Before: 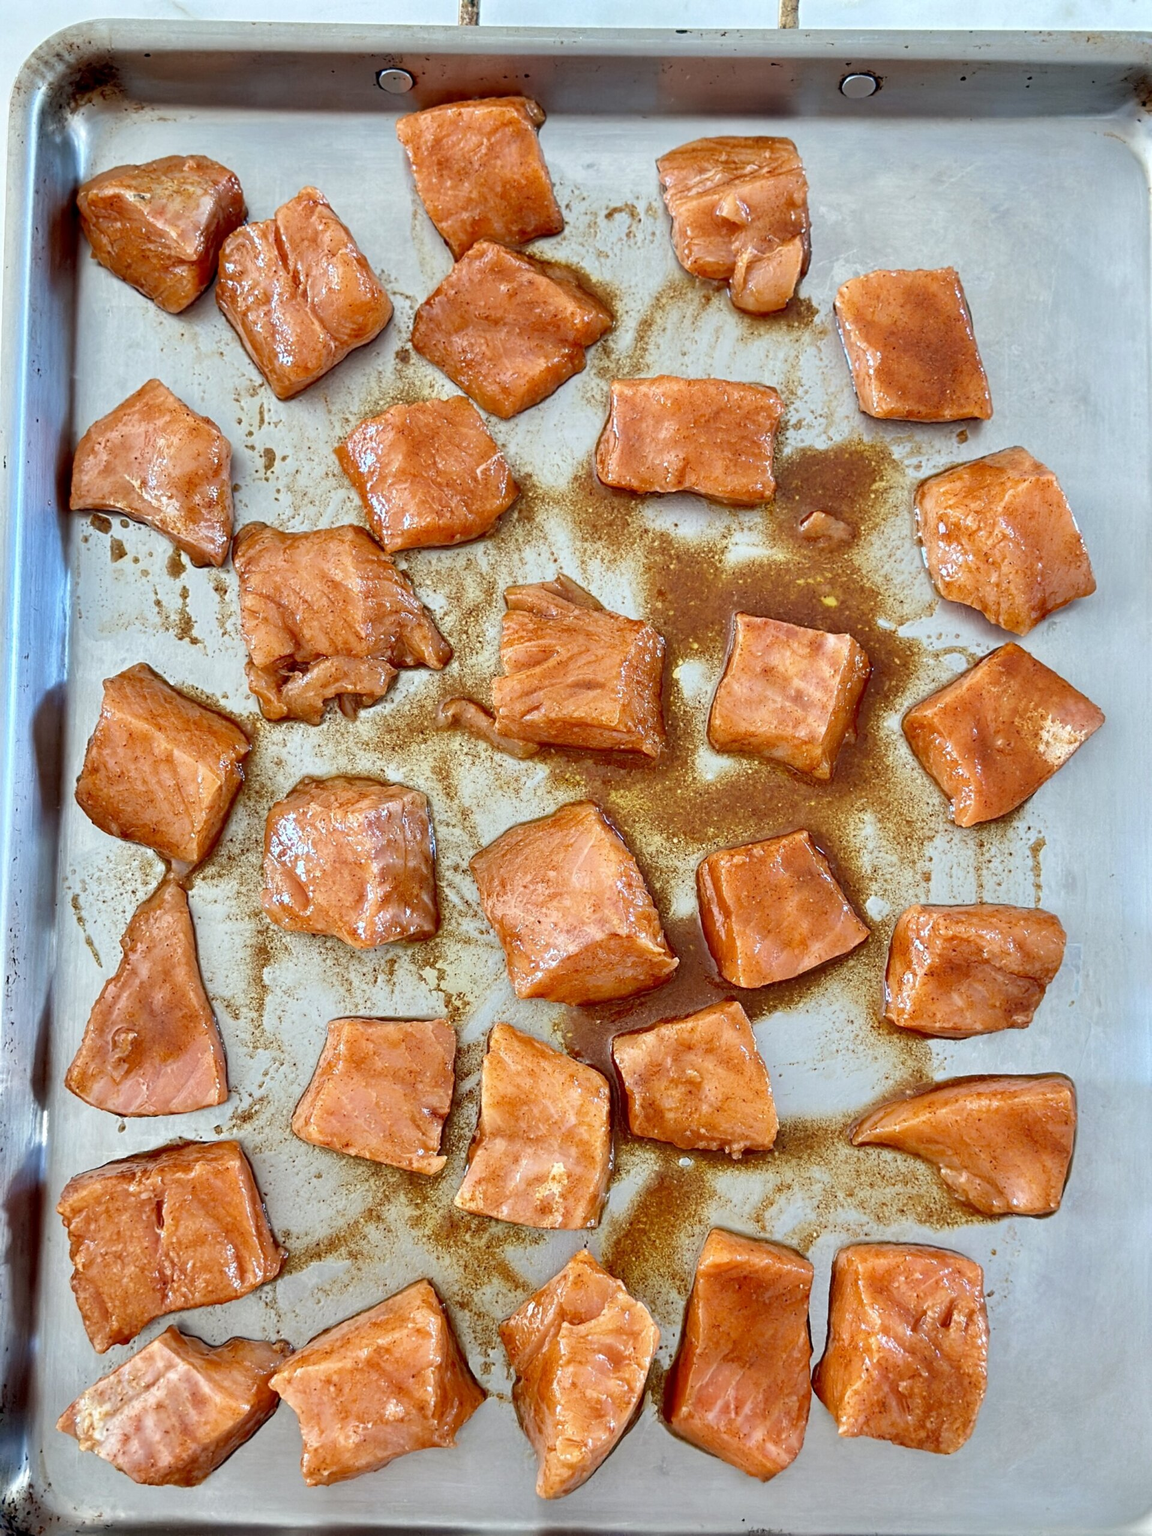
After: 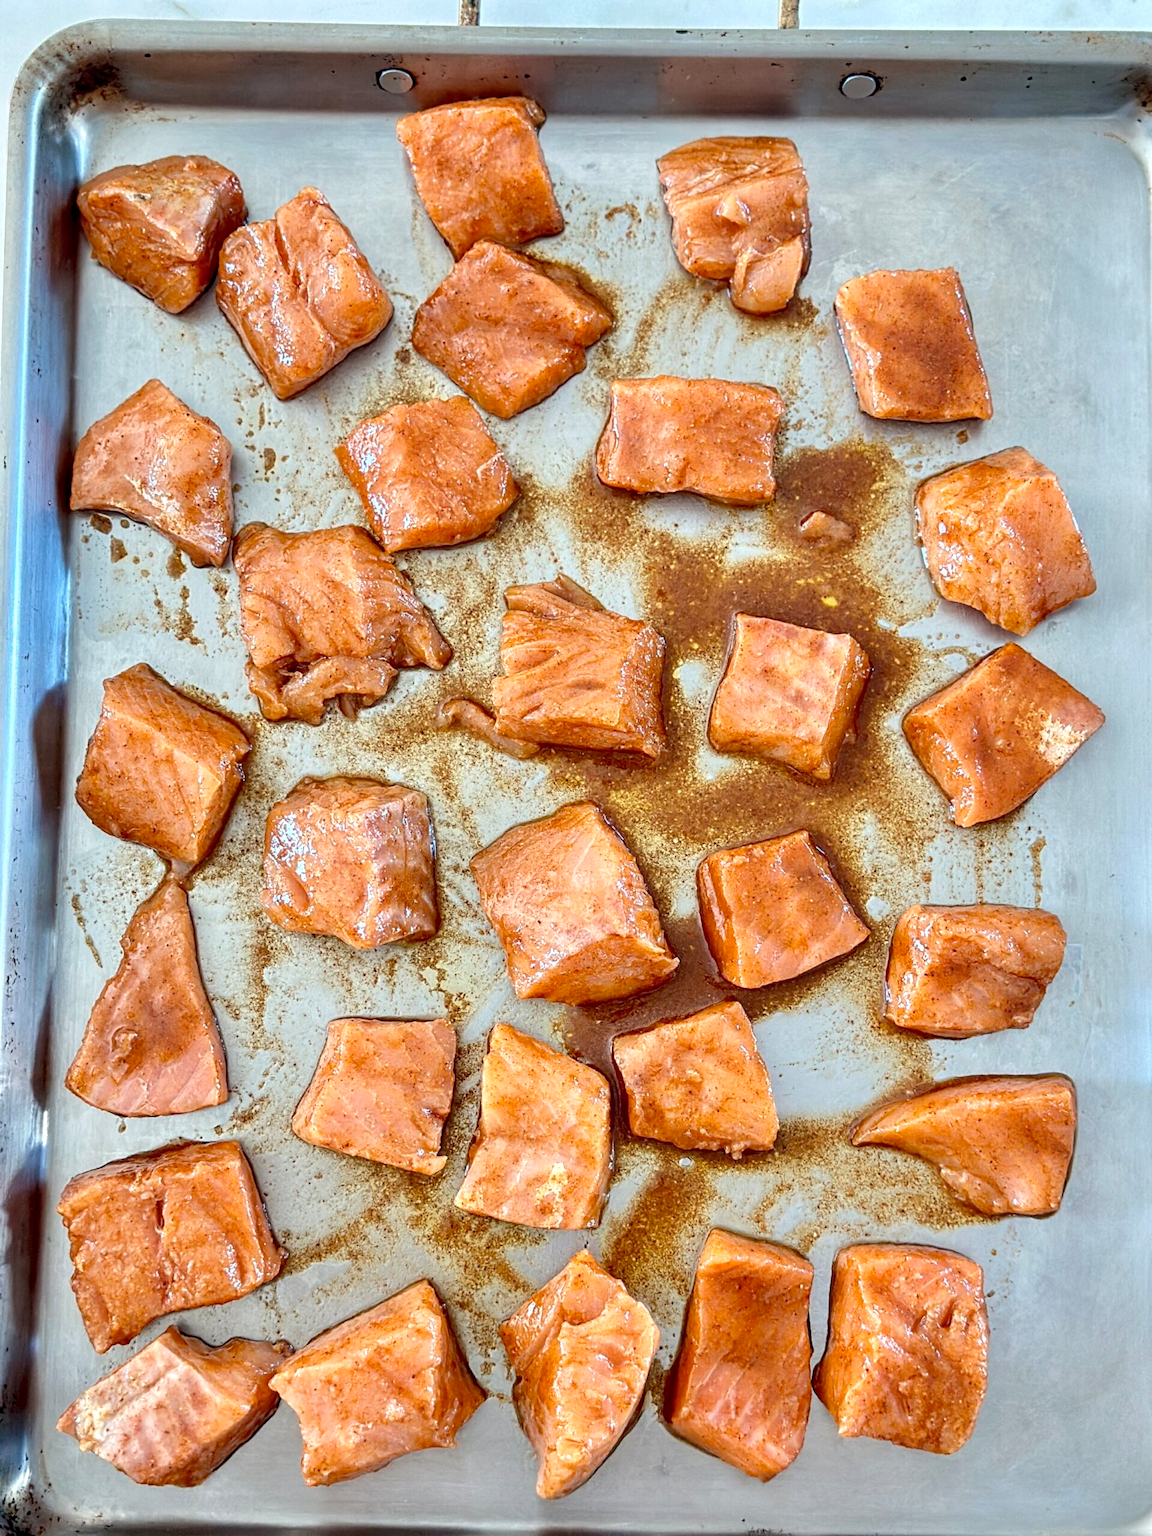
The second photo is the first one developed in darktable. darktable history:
color zones: curves: ch0 [(0, 0.558) (0.143, 0.559) (0.286, 0.529) (0.429, 0.505) (0.571, 0.5) (0.714, 0.5) (0.857, 0.5) (1, 0.558)]; ch1 [(0, 0.469) (0.01, 0.469) (0.12, 0.446) (0.248, 0.469) (0.5, 0.5) (0.748, 0.5) (0.99, 0.469) (1, 0.469)]
local contrast: on, module defaults
